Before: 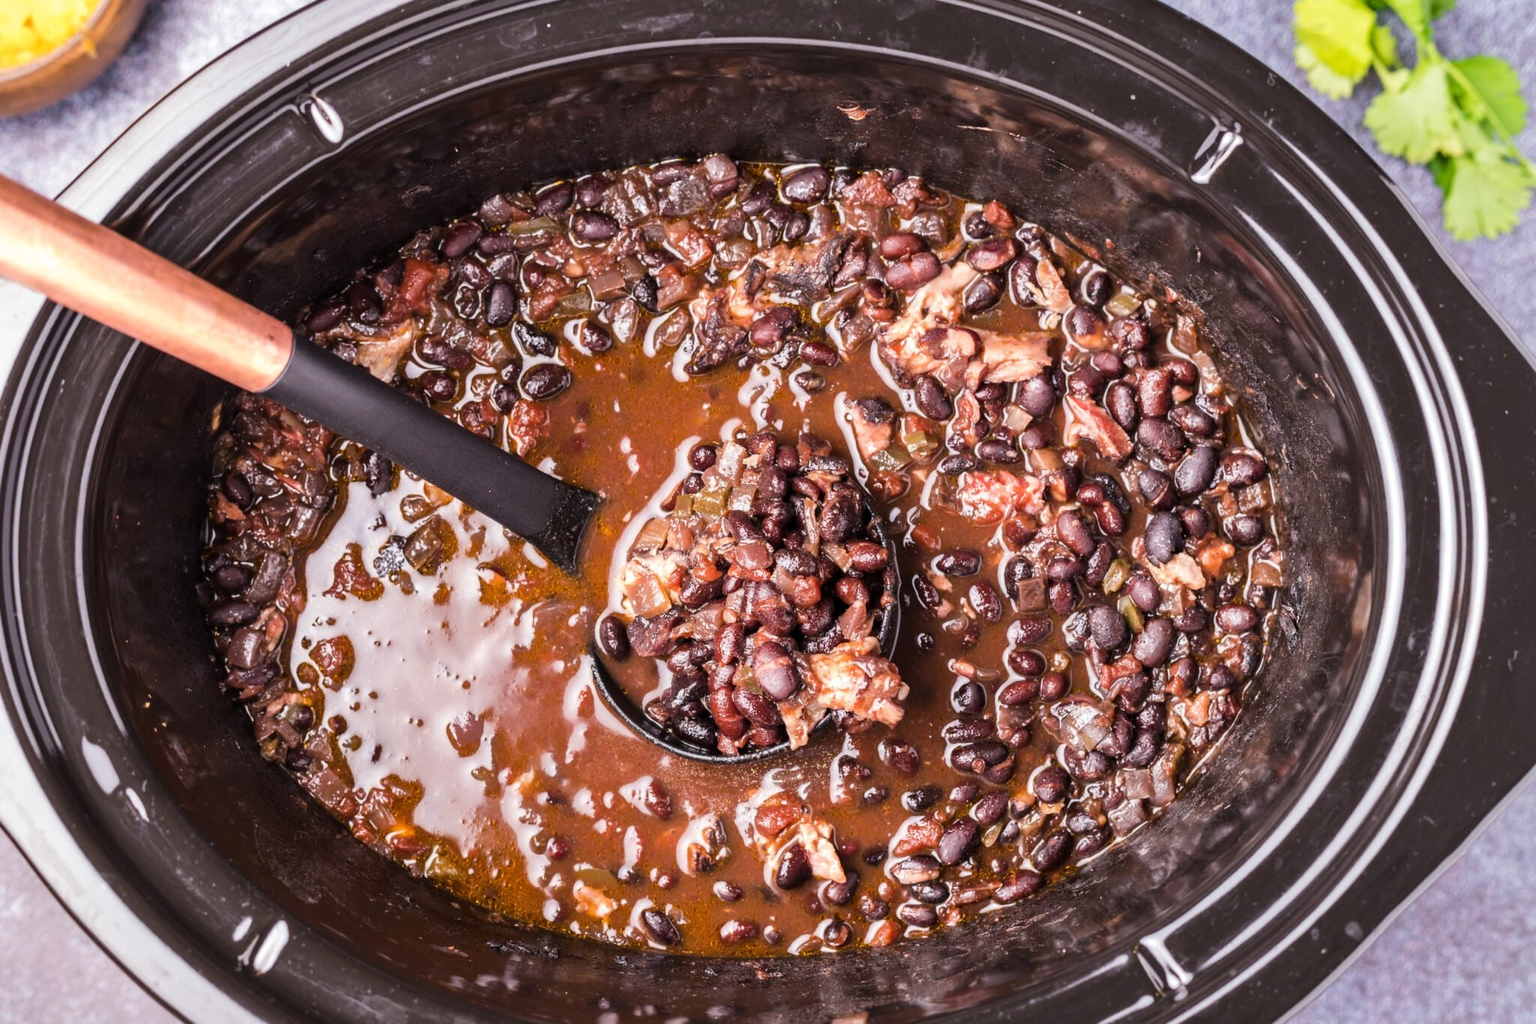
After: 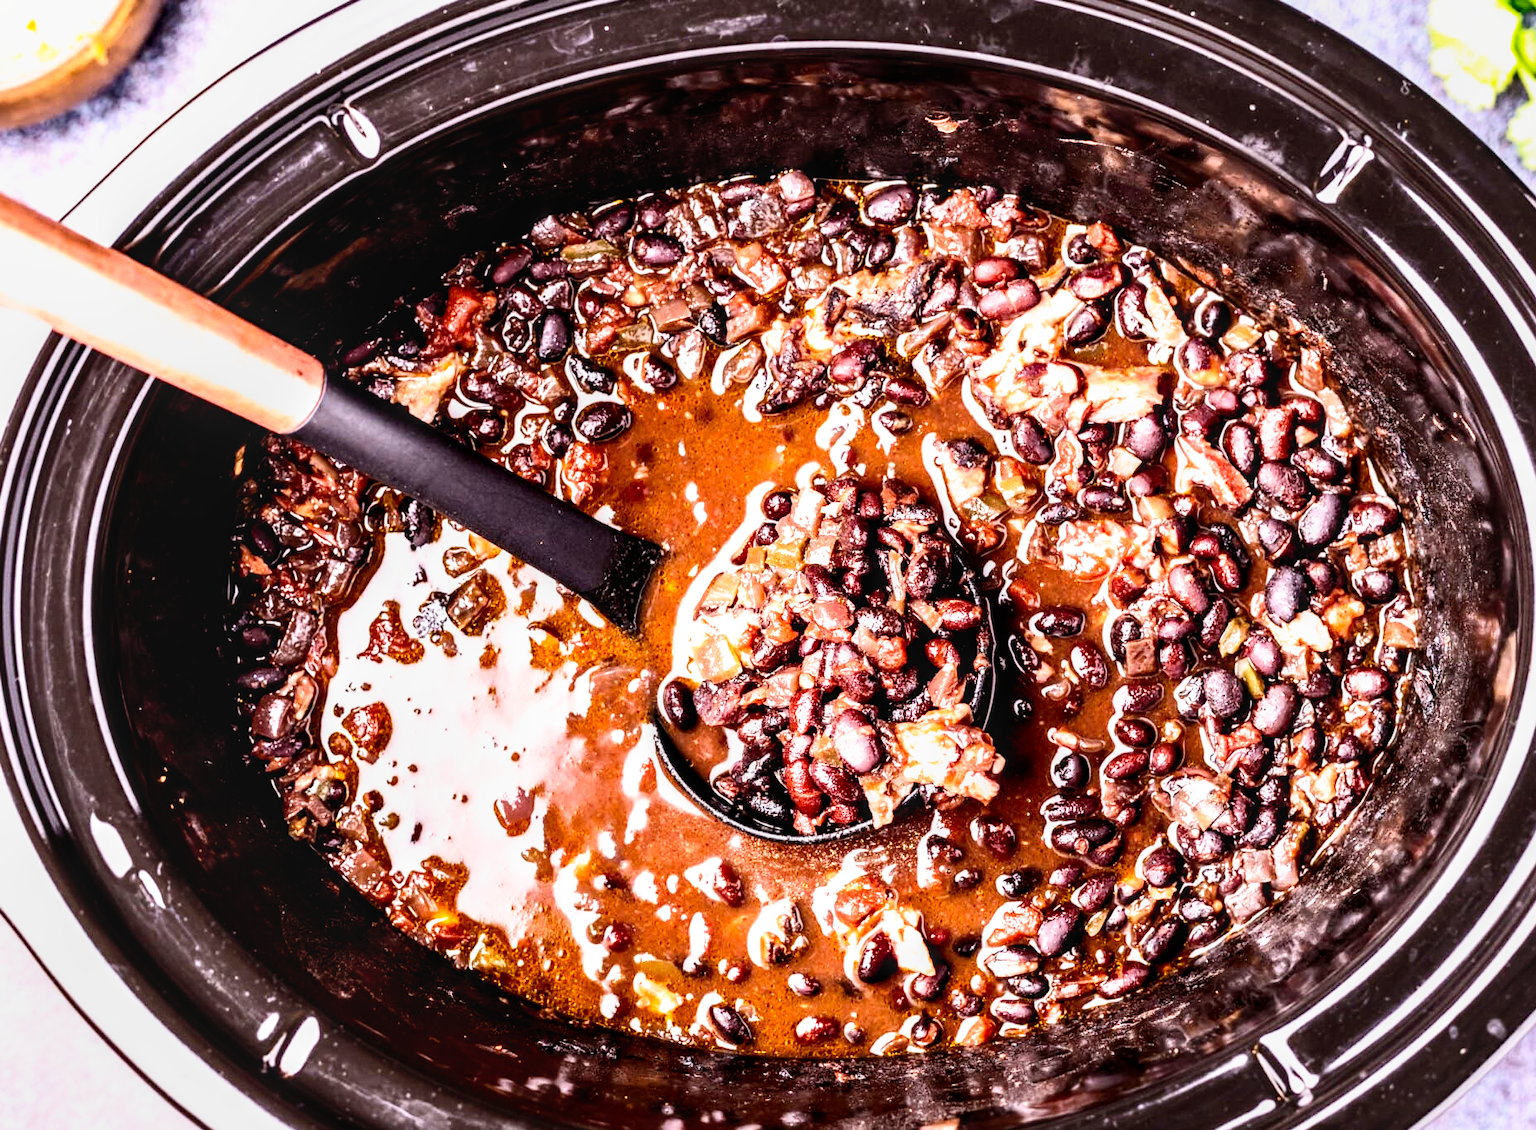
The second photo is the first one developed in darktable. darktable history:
exposure: black level correction 0.001, exposure 0.499 EV, compensate exposure bias true, compensate highlight preservation false
crop: right 9.505%, bottom 0.05%
local contrast: detail 130%
contrast brightness saturation: contrast 0.243, brightness 0.088
filmic rgb: black relative exposure -5.57 EV, white relative exposure 2.49 EV, threshold 2.98 EV, target black luminance 0%, hardness 4.53, latitude 66.95%, contrast 1.455, shadows ↔ highlights balance -4.16%, preserve chrominance no, color science v5 (2021), enable highlight reconstruction true
